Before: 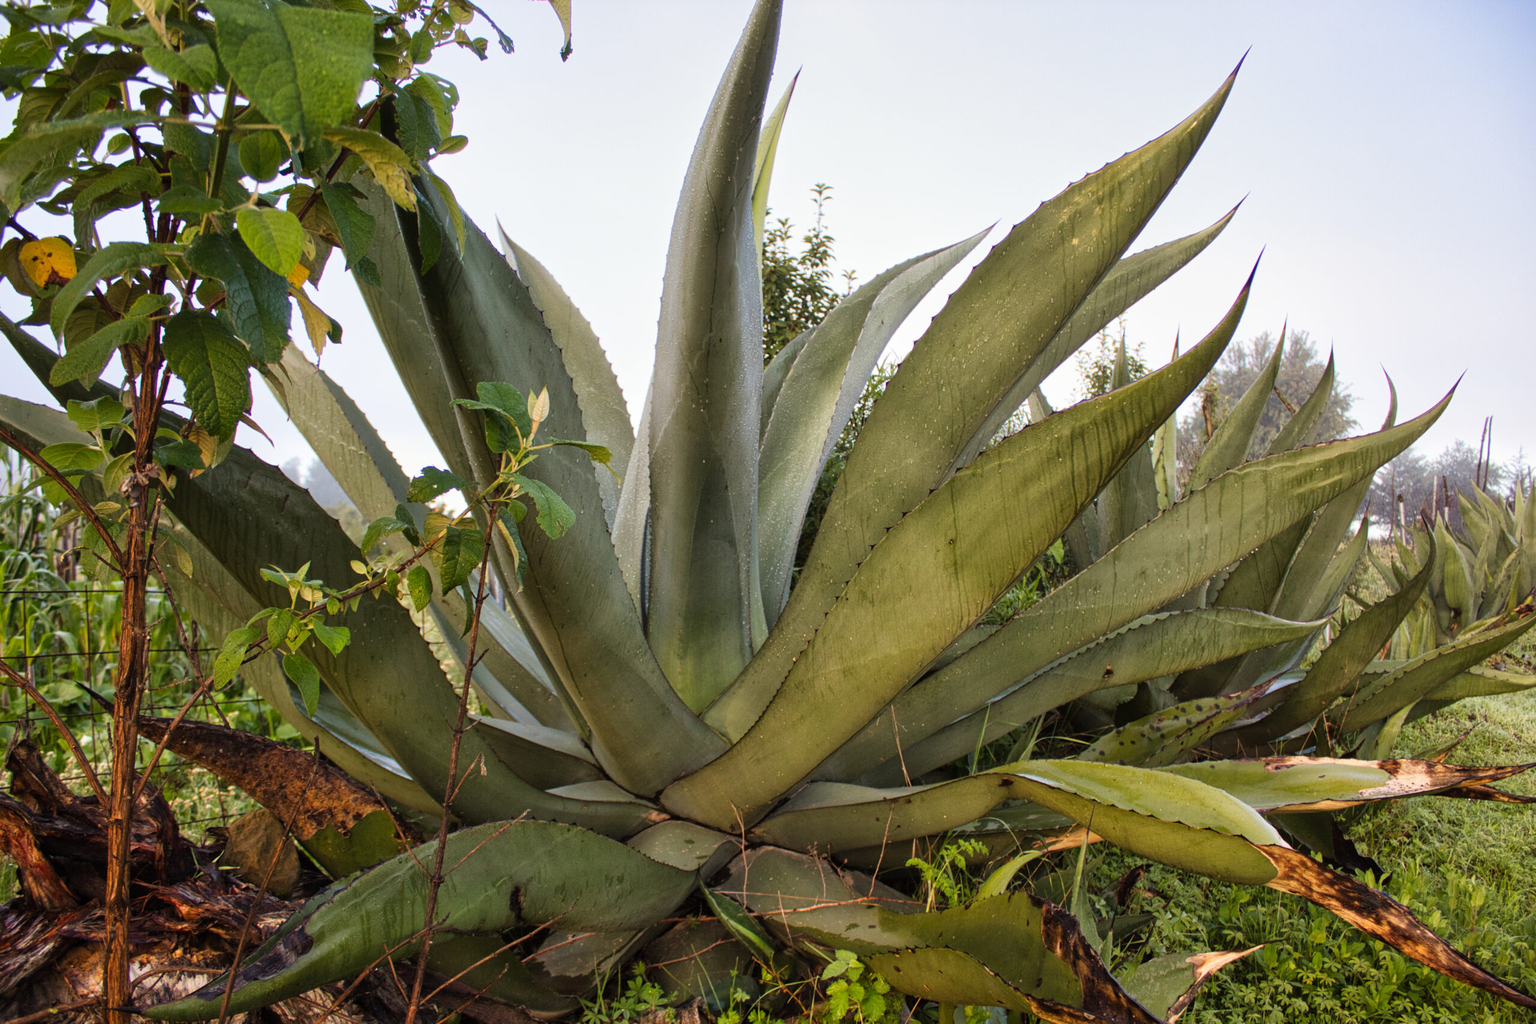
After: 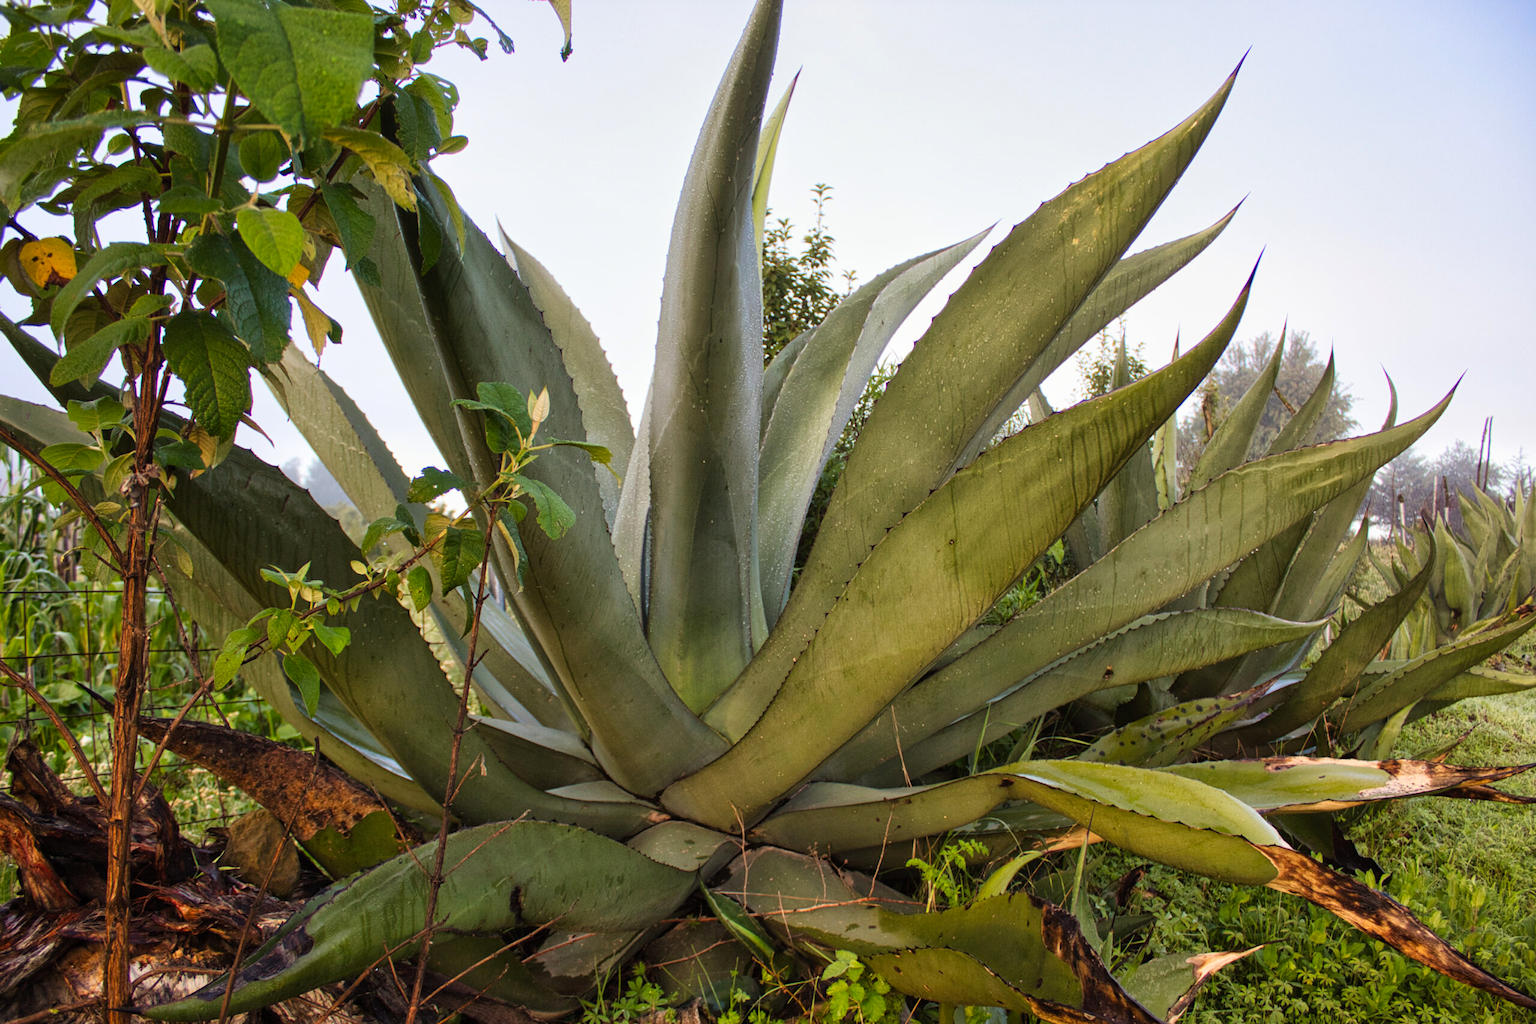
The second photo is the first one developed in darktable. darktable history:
contrast brightness saturation: contrast 0.04, saturation 0.16
levels: mode automatic
color zones: curves: ch1 [(0, 0.469) (0.001, 0.469) (0.12, 0.446) (0.248, 0.469) (0.5, 0.5) (0.748, 0.5) (0.999, 0.469) (1, 0.469)]
